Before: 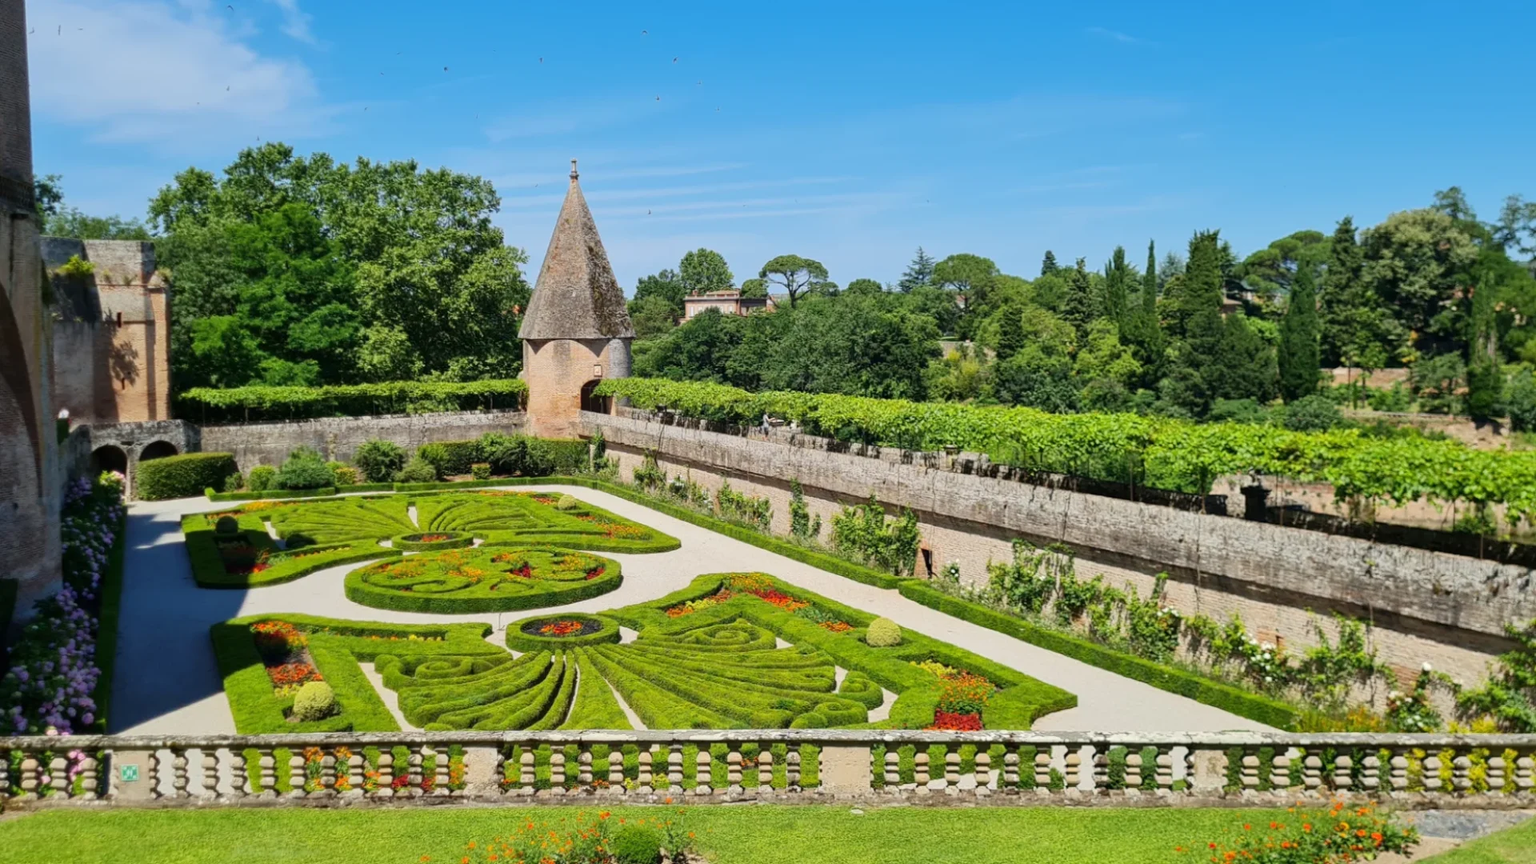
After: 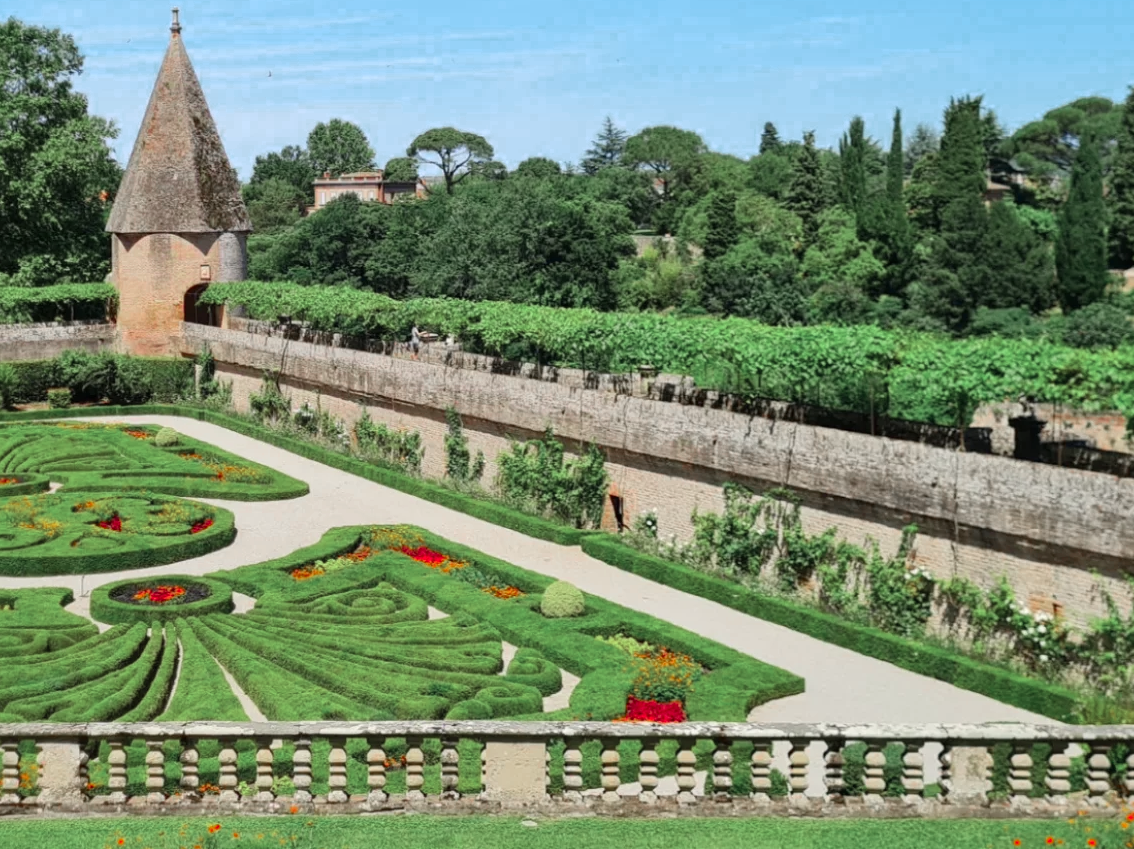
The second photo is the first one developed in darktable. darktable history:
color zones: curves: ch0 [(0, 0.466) (0.128, 0.466) (0.25, 0.5) (0.375, 0.456) (0.5, 0.5) (0.625, 0.5) (0.737, 0.652) (0.875, 0.5)]; ch1 [(0, 0.603) (0.125, 0.618) (0.261, 0.348) (0.372, 0.353) (0.497, 0.363) (0.611, 0.45) (0.731, 0.427) (0.875, 0.518) (0.998, 0.652)]; ch2 [(0, 0.559) (0.125, 0.451) (0.253, 0.564) (0.37, 0.578) (0.5, 0.466) (0.625, 0.471) (0.731, 0.471) (0.88, 0.485)]
crop and rotate: left 28.256%, top 17.734%, right 12.656%, bottom 3.573%
